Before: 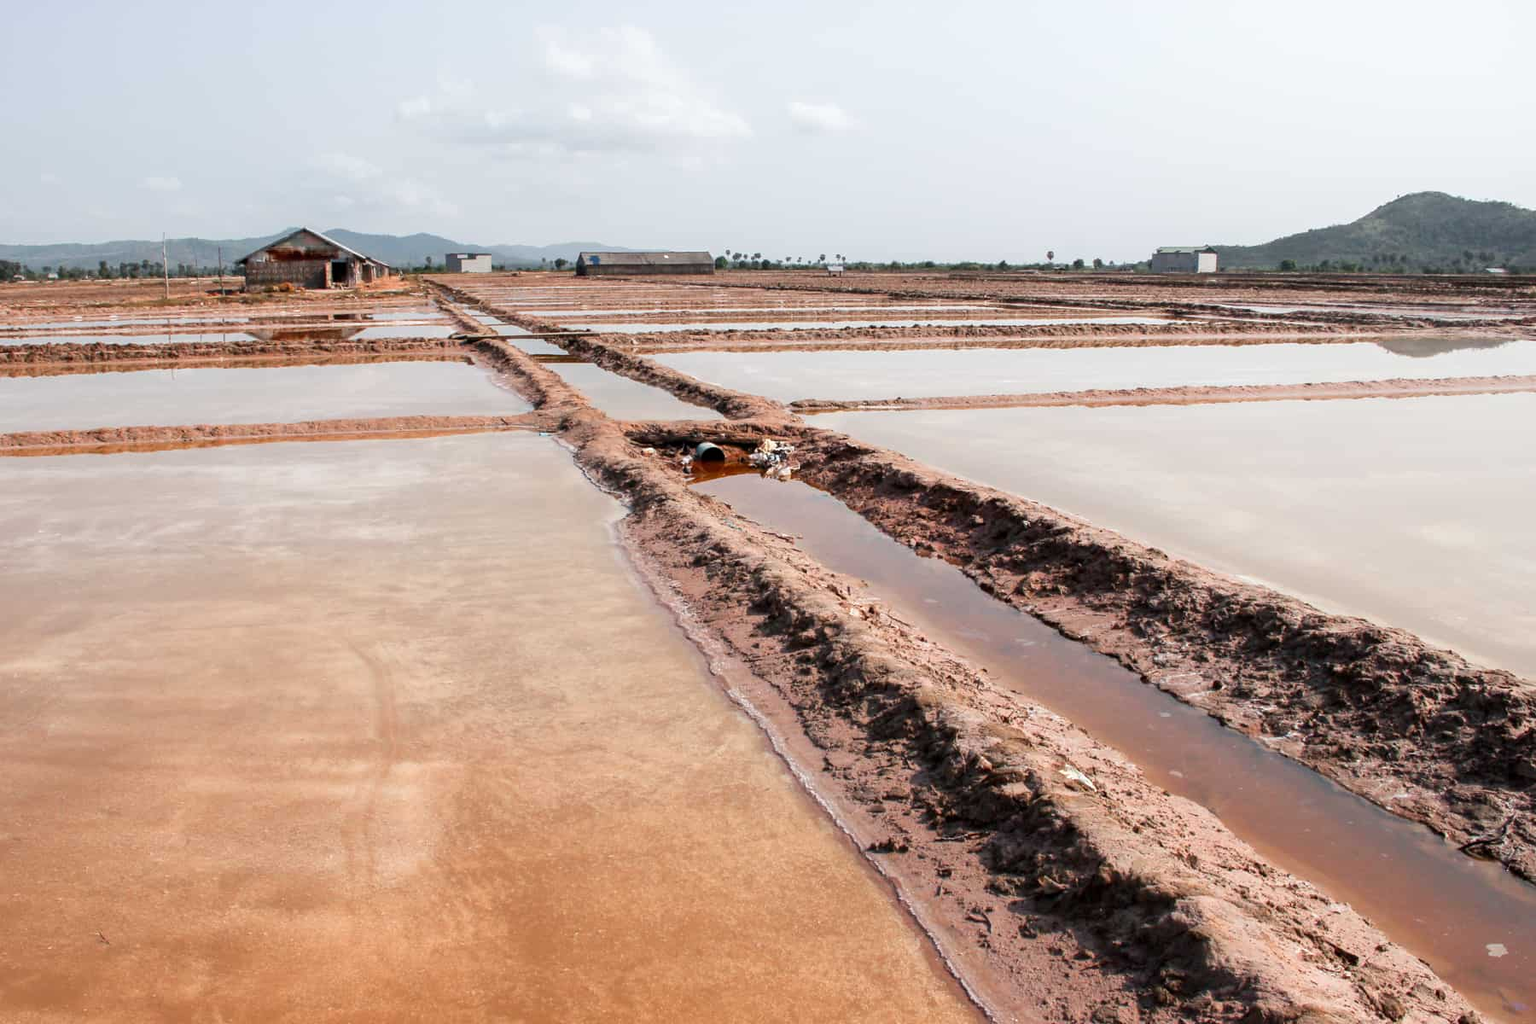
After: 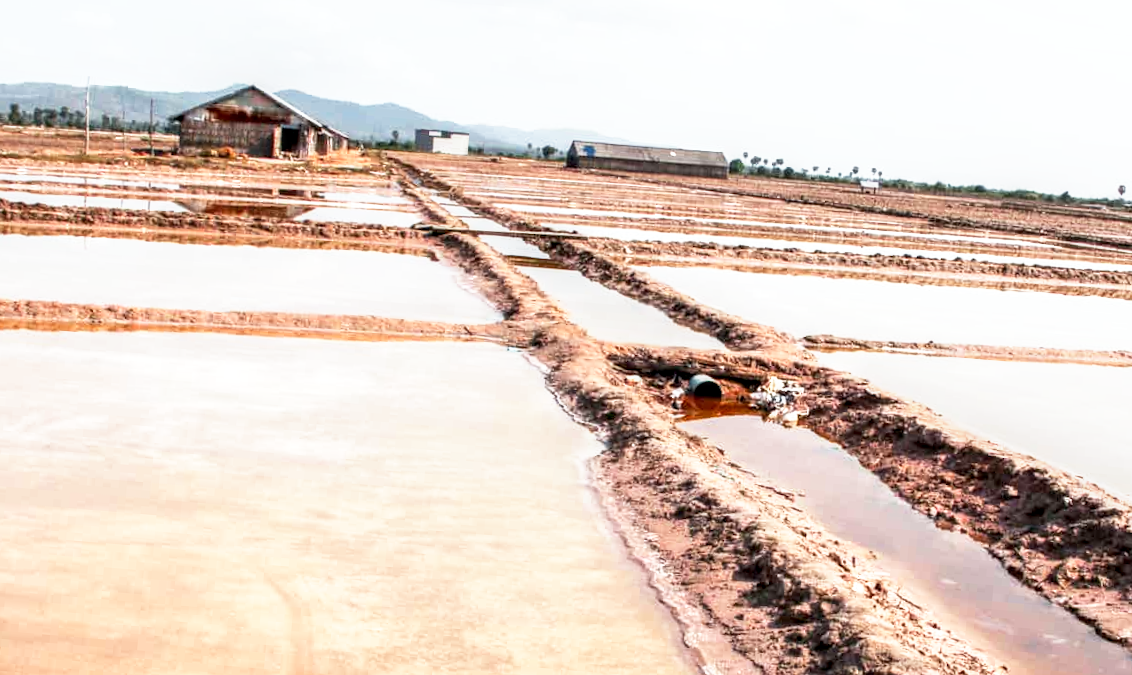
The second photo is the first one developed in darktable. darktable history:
base curve: curves: ch0 [(0, 0) (0.495, 0.917) (1, 1)], preserve colors none
exposure: black level correction 0.002, exposure -0.199 EV, compensate highlight preservation false
tone equalizer: on, module defaults
color correction: highlights a* -0.325, highlights b* -0.102
crop and rotate: angle -4.78°, left 2.238%, top 6.848%, right 27.226%, bottom 30.023%
local contrast: detail 130%
